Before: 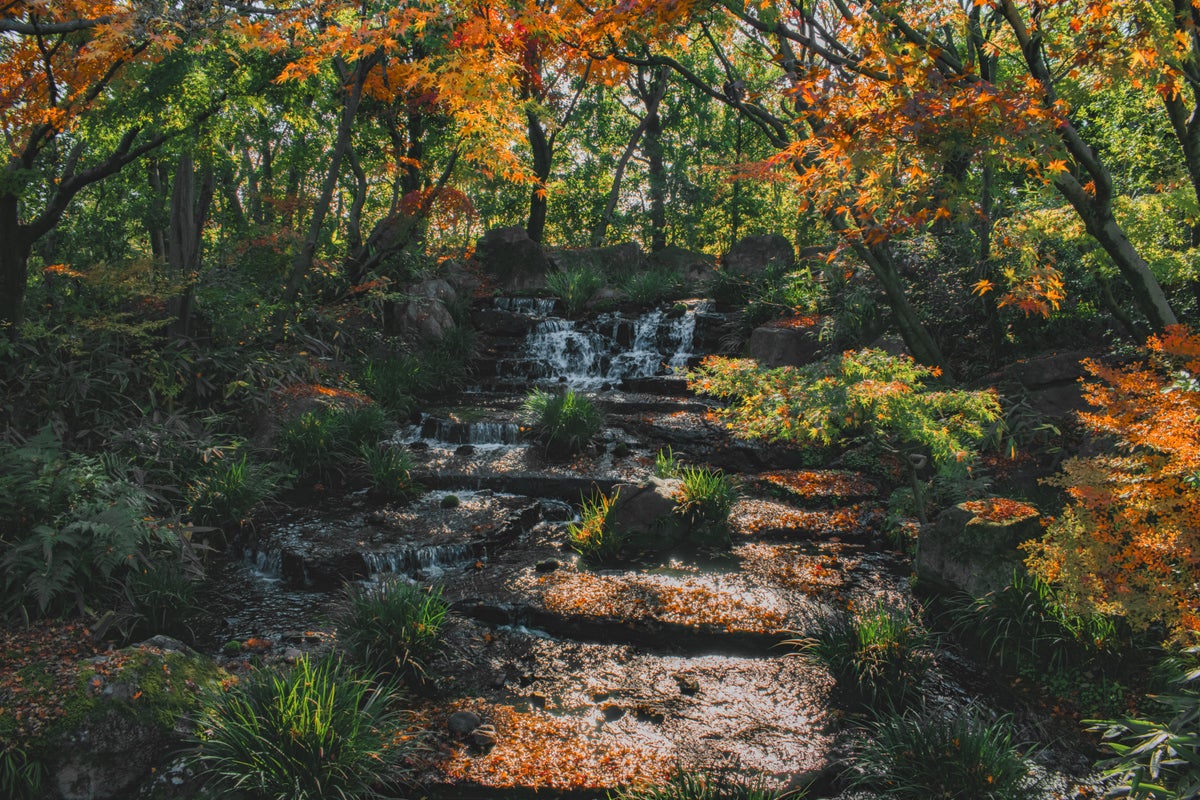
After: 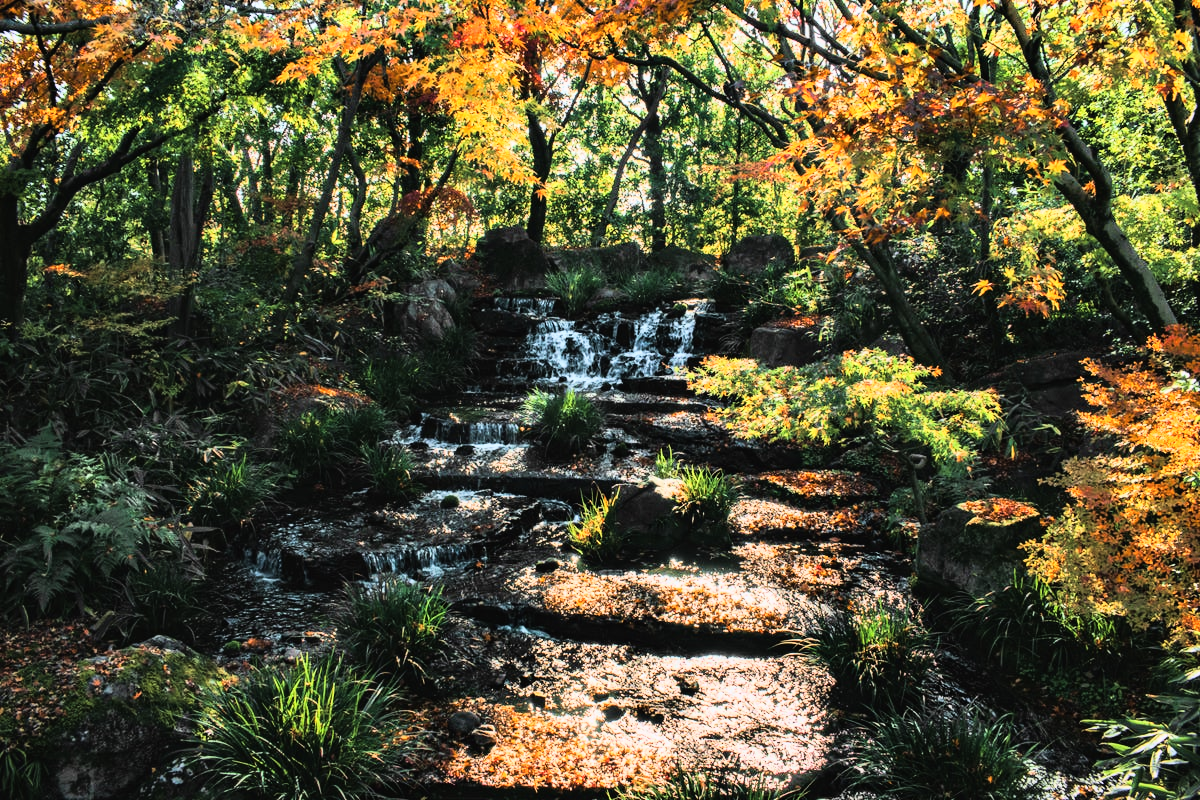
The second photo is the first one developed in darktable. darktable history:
velvia: on, module defaults
color balance rgb: global vibrance -1%, saturation formula JzAzBz (2021)
rgb curve: curves: ch0 [(0, 0) (0.21, 0.15) (0.24, 0.21) (0.5, 0.75) (0.75, 0.96) (0.89, 0.99) (1, 1)]; ch1 [(0, 0.02) (0.21, 0.13) (0.25, 0.2) (0.5, 0.67) (0.75, 0.9) (0.89, 0.97) (1, 1)]; ch2 [(0, 0.02) (0.21, 0.13) (0.25, 0.2) (0.5, 0.67) (0.75, 0.9) (0.89, 0.97) (1, 1)], compensate middle gray true
